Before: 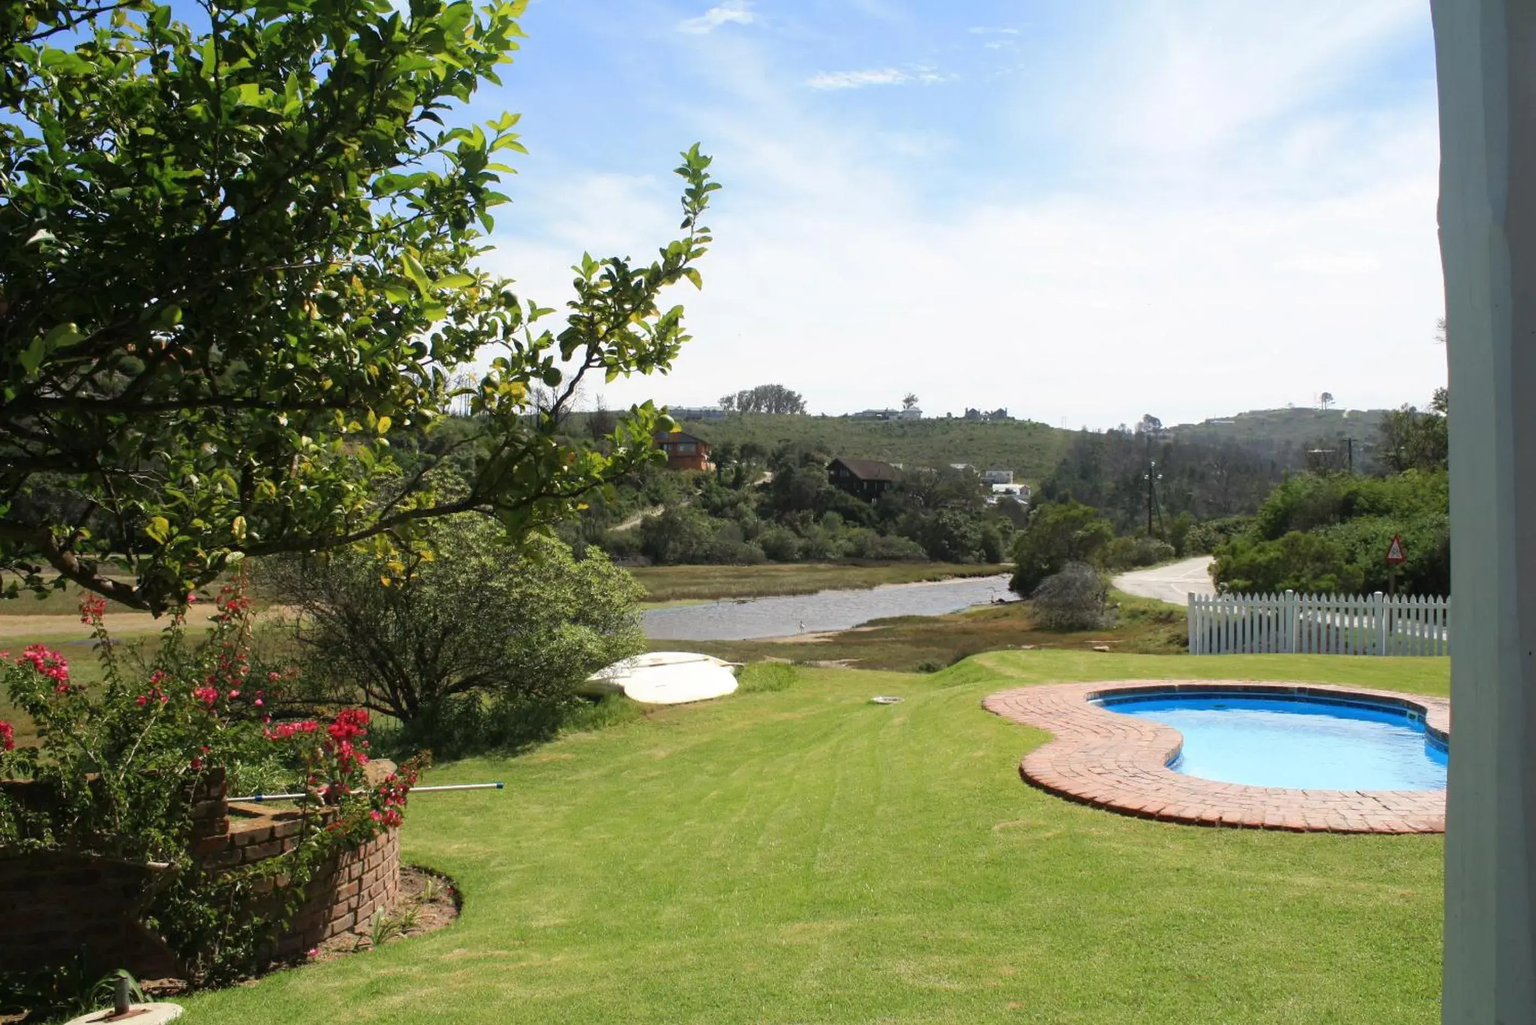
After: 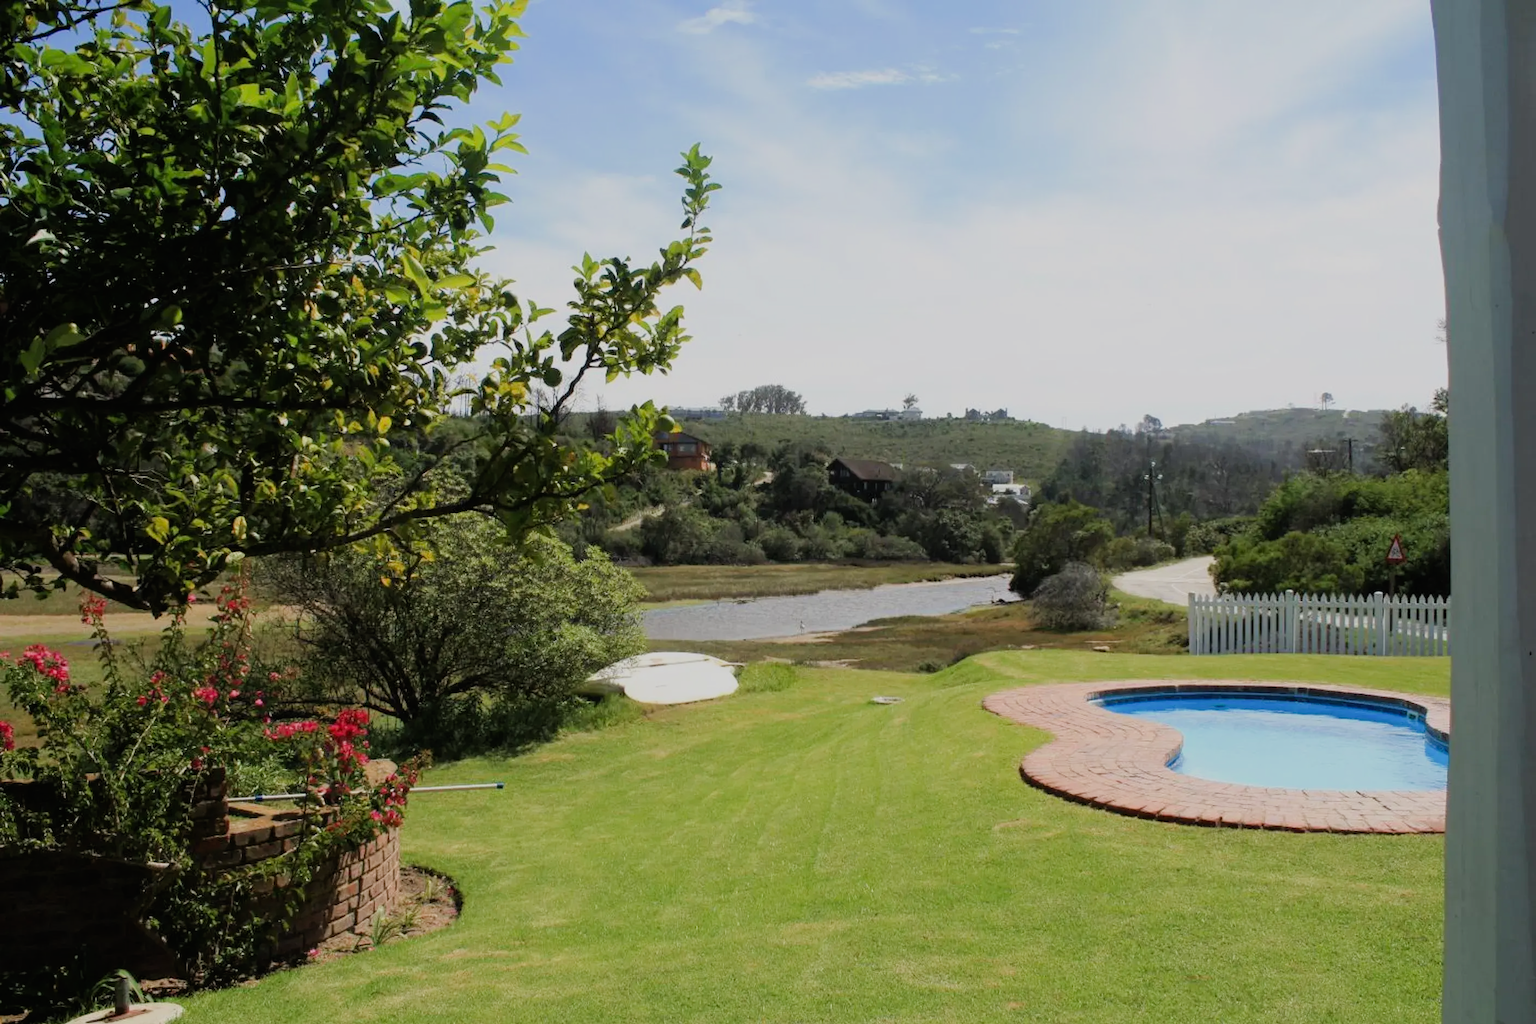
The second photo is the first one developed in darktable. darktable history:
contrast brightness saturation: contrast -0.015, brightness -0.013, saturation 0.032
filmic rgb: black relative exposure -7.65 EV, white relative exposure 4.56 EV, hardness 3.61
